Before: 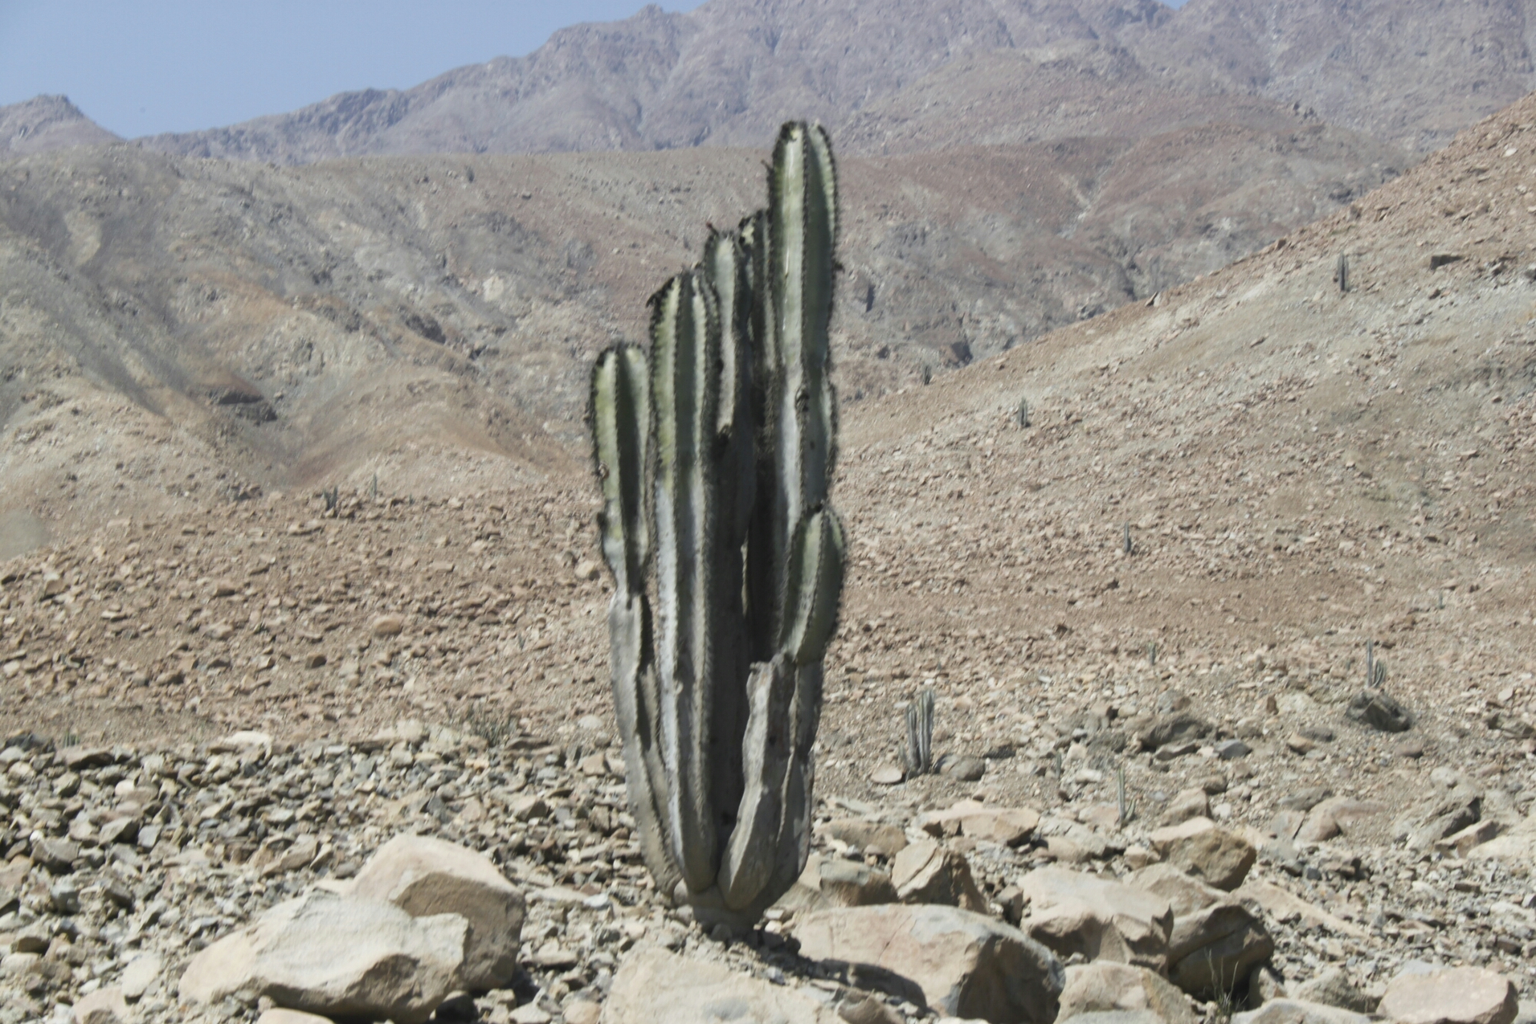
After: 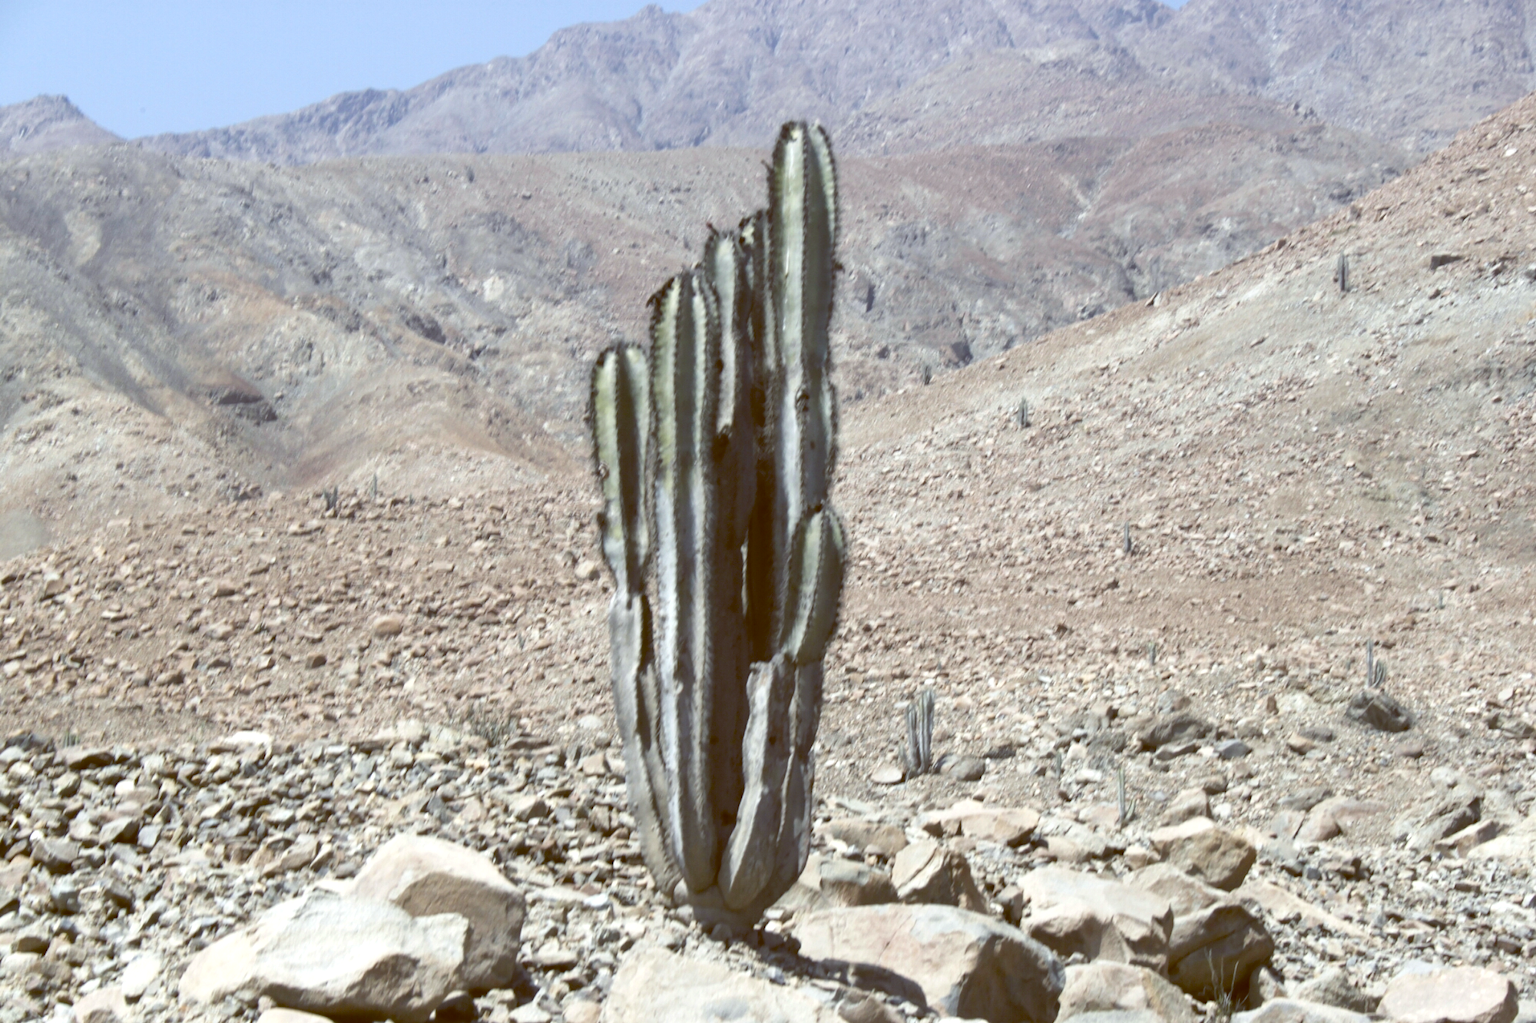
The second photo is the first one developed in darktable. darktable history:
color balance: lift [1, 1.015, 1.004, 0.985], gamma [1, 0.958, 0.971, 1.042], gain [1, 0.956, 0.977, 1.044]
exposure: exposure 0.507 EV, compensate highlight preservation false
